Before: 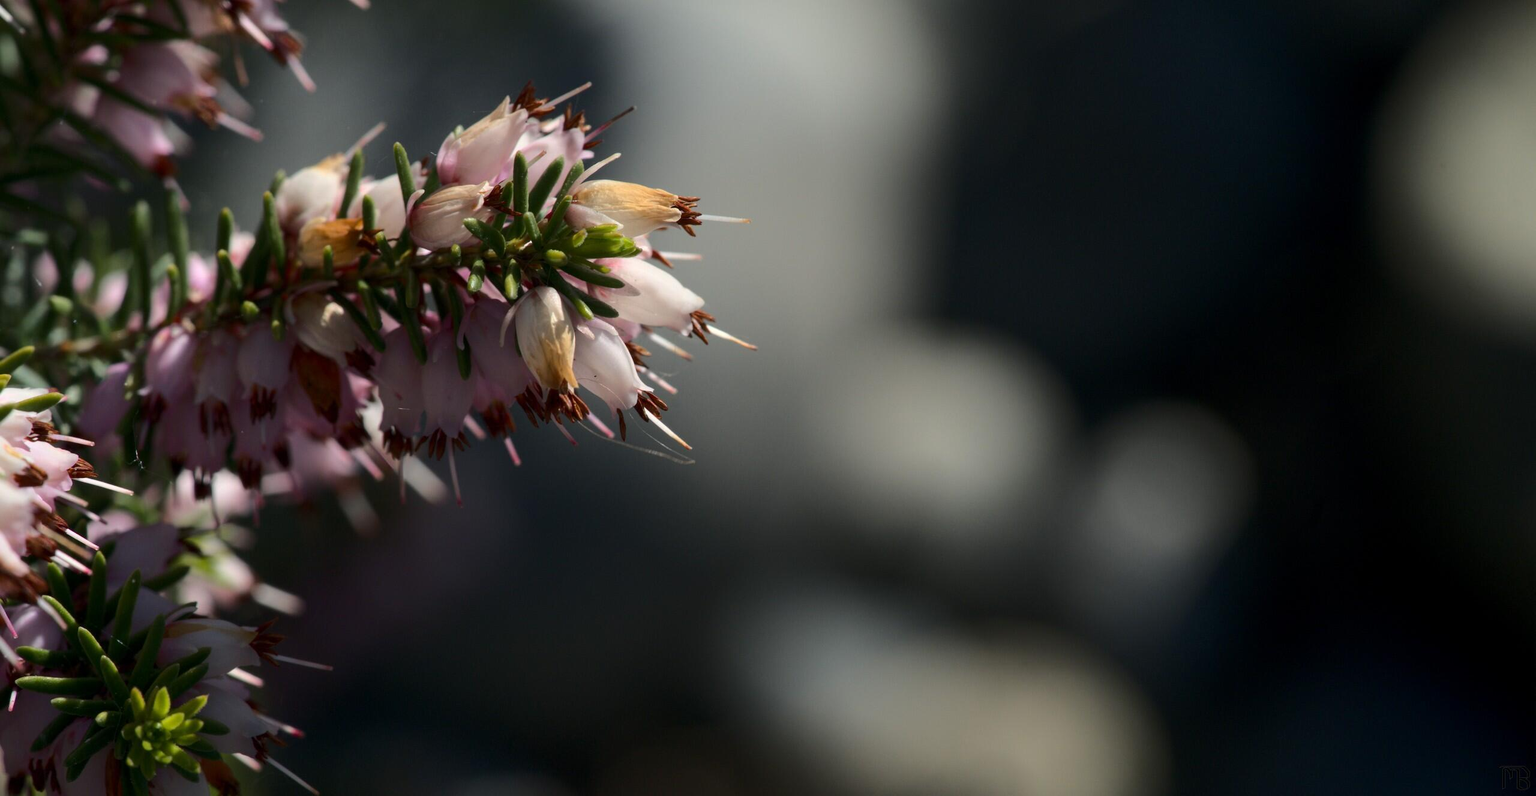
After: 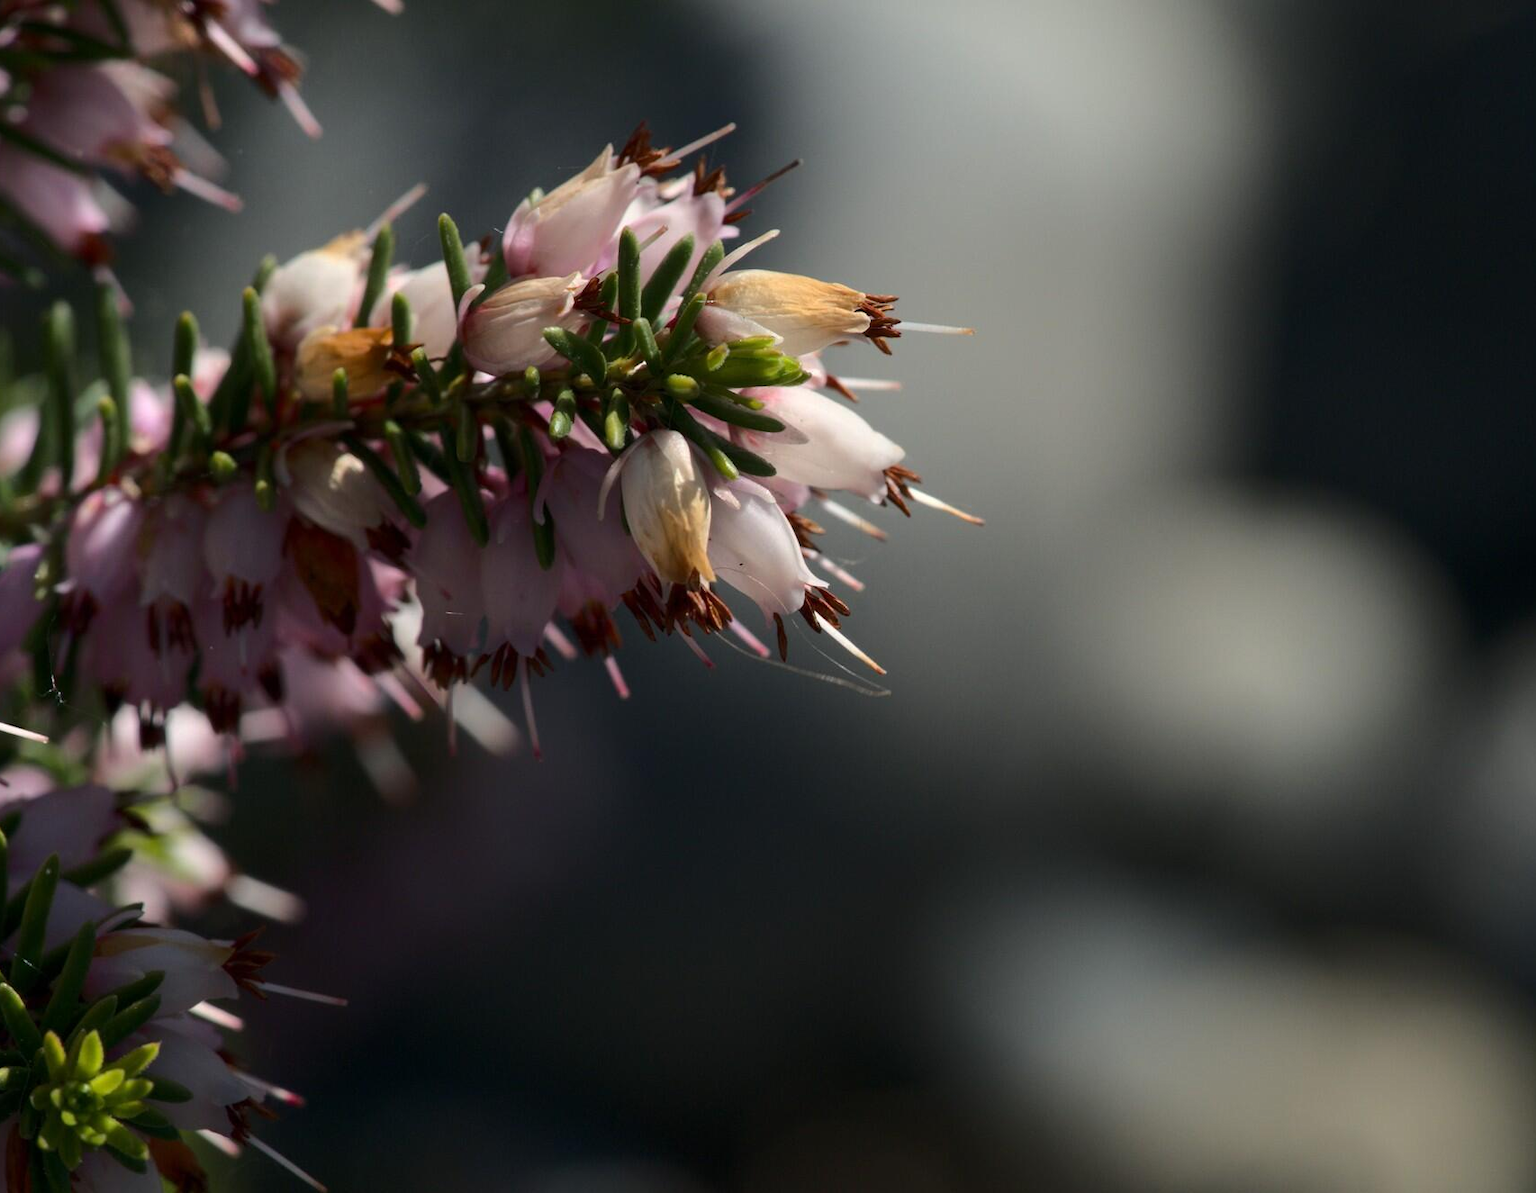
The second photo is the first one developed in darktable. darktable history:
crop and rotate: left 6.617%, right 26.717%
tone equalizer: on, module defaults
